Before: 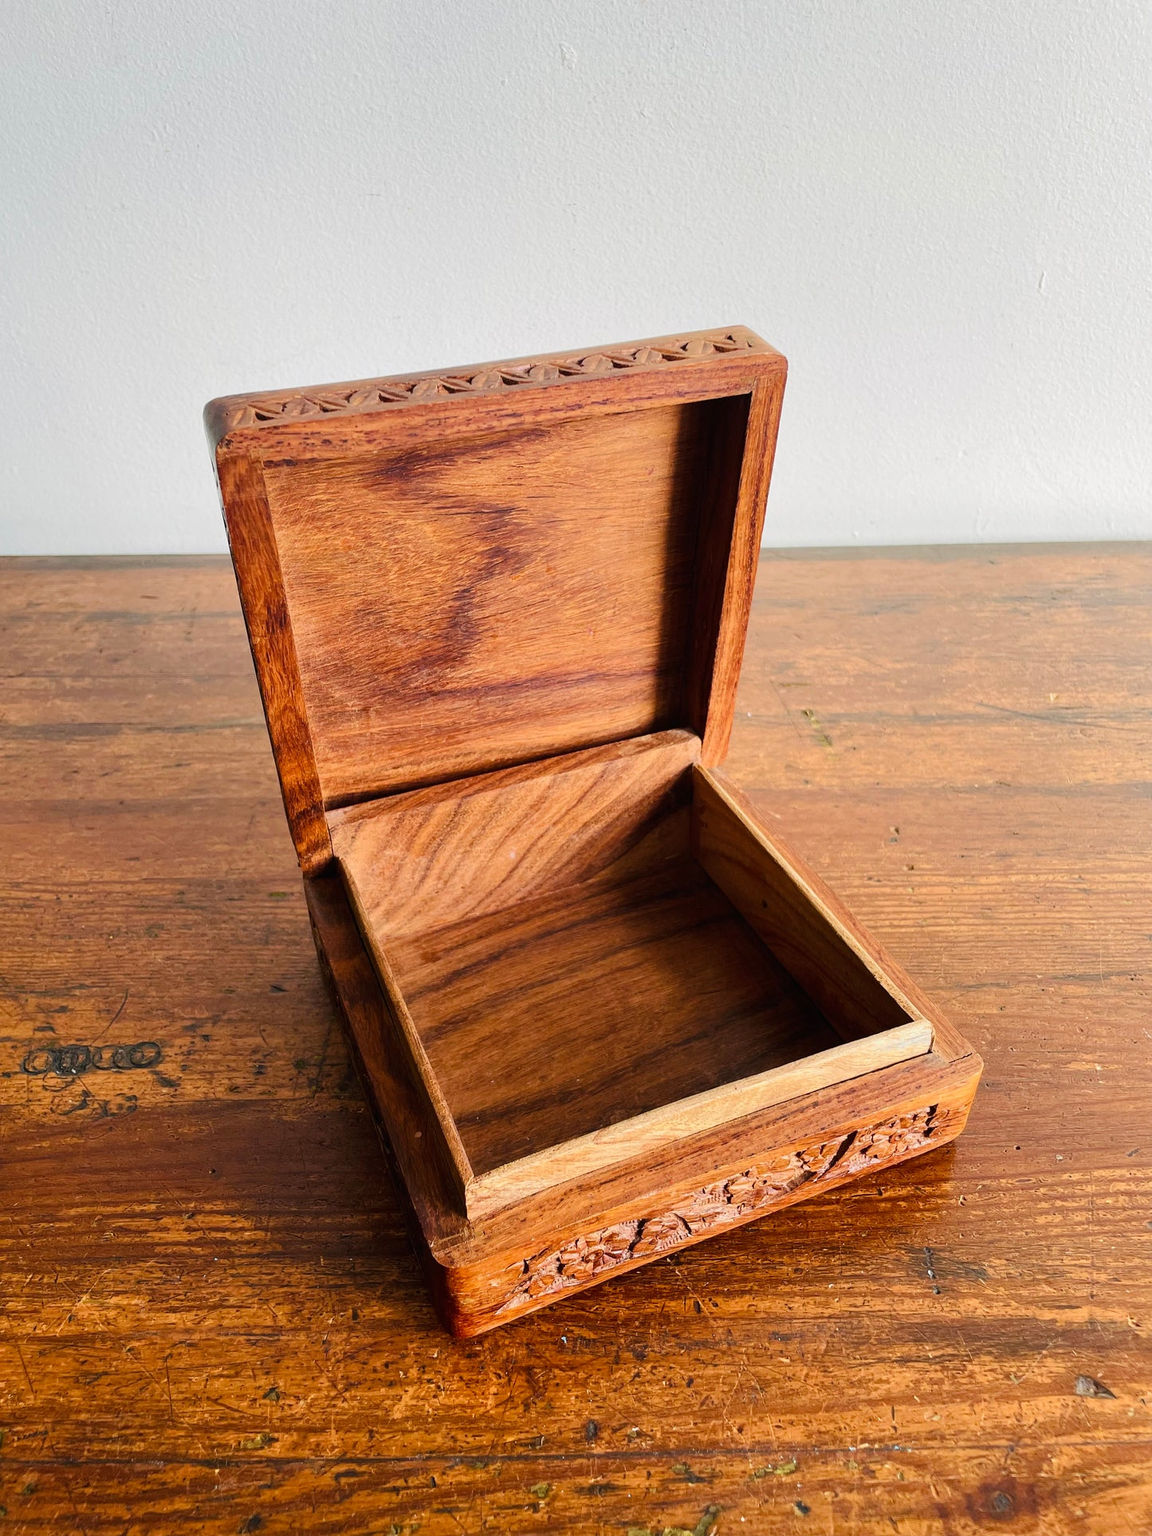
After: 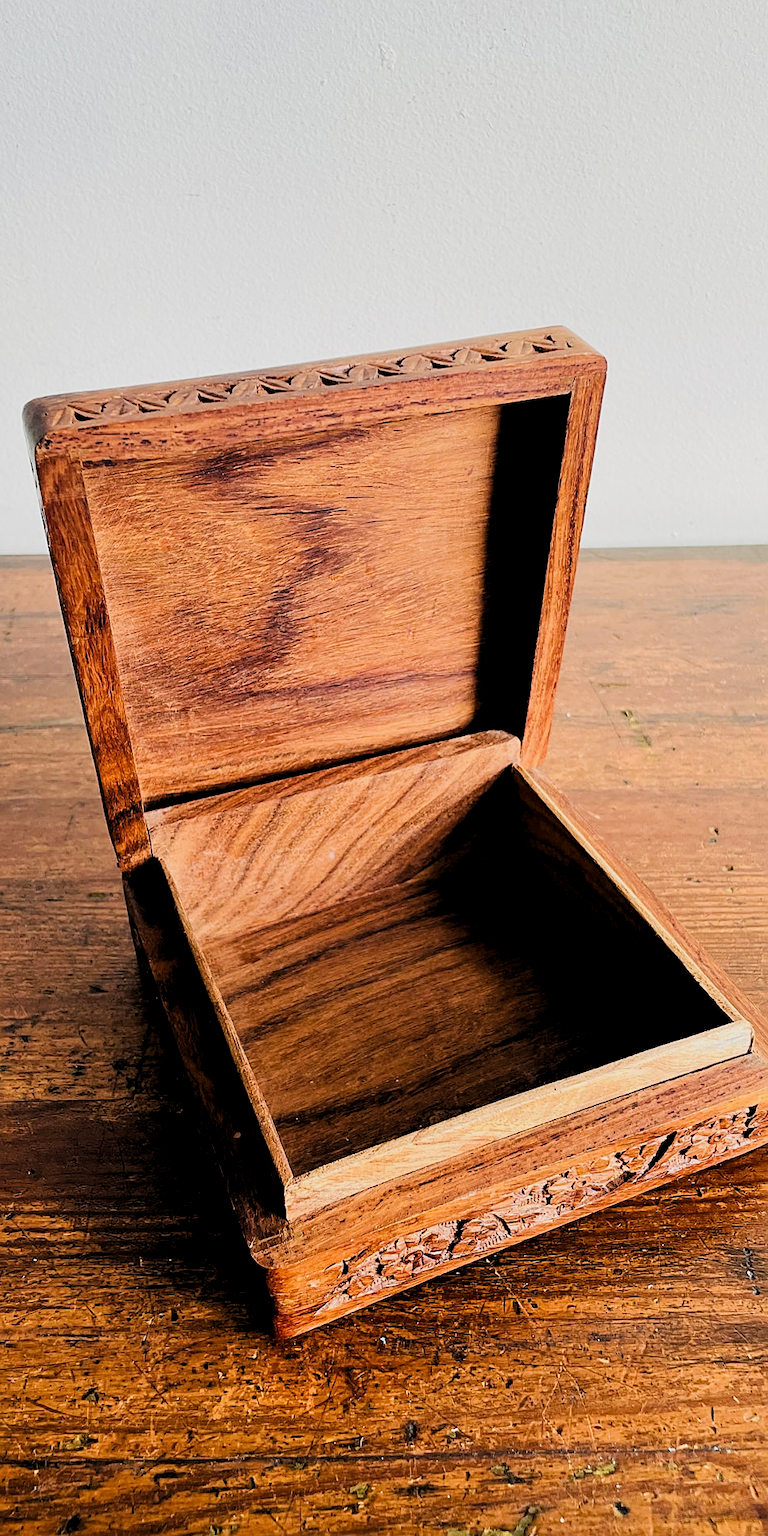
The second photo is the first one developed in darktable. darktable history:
levels: levels [0.031, 0.5, 0.969]
filmic rgb: black relative exposure -5 EV, hardness 2.88, contrast 1.3, highlights saturation mix -30%
crop and rotate: left 15.754%, right 17.579%
sharpen: on, module defaults
